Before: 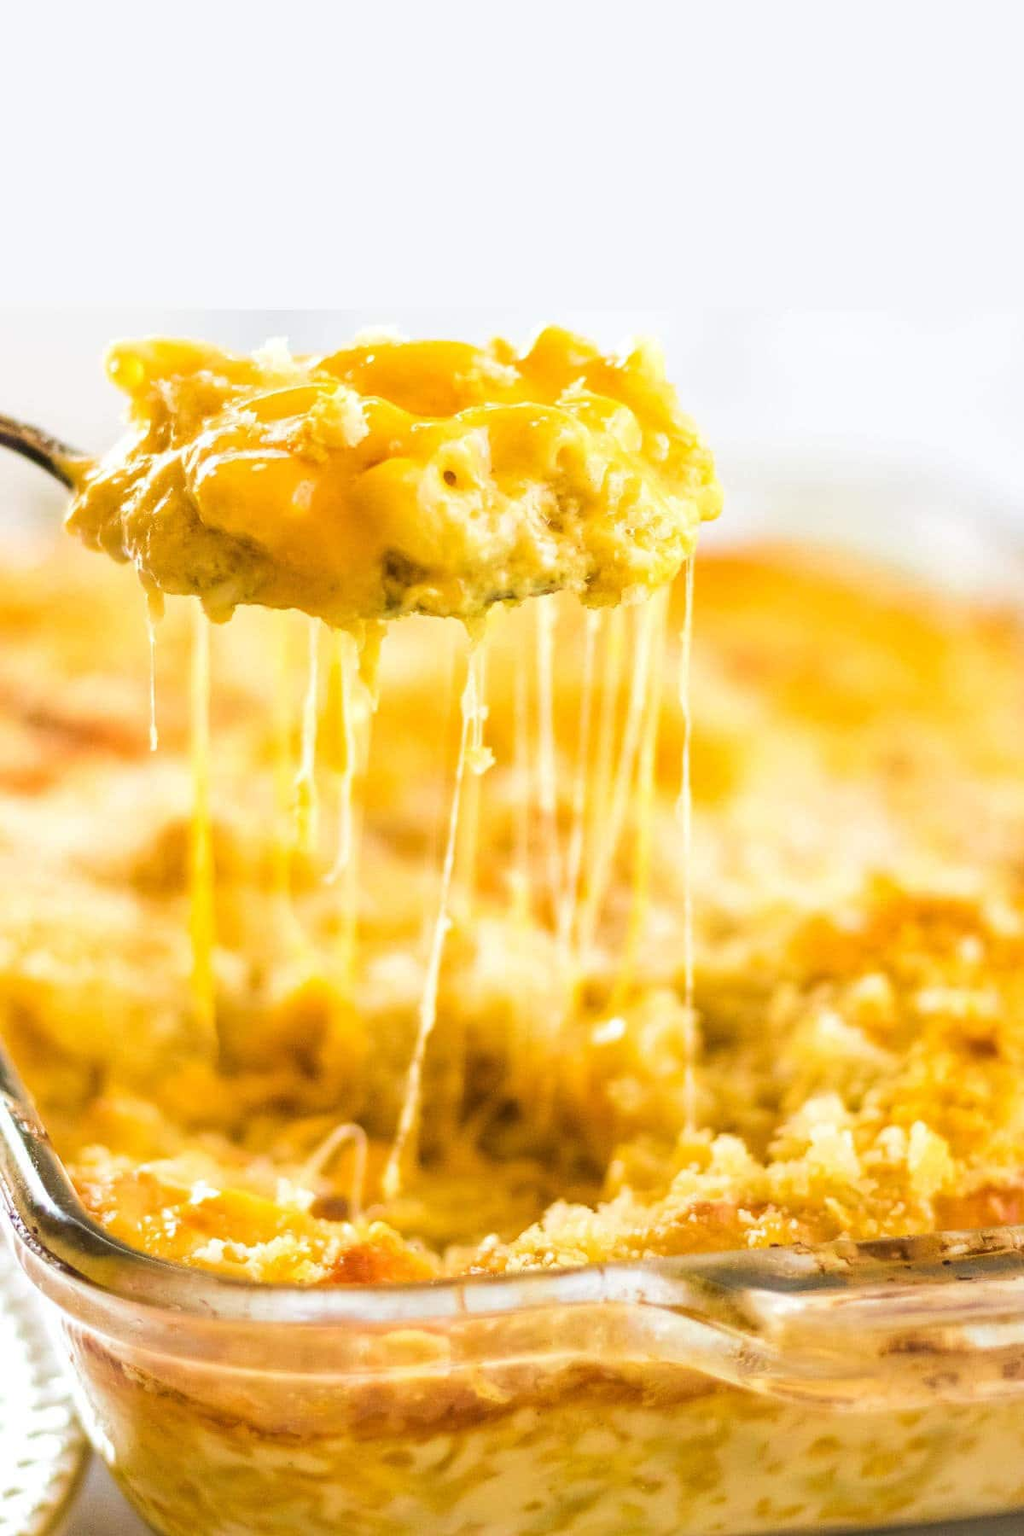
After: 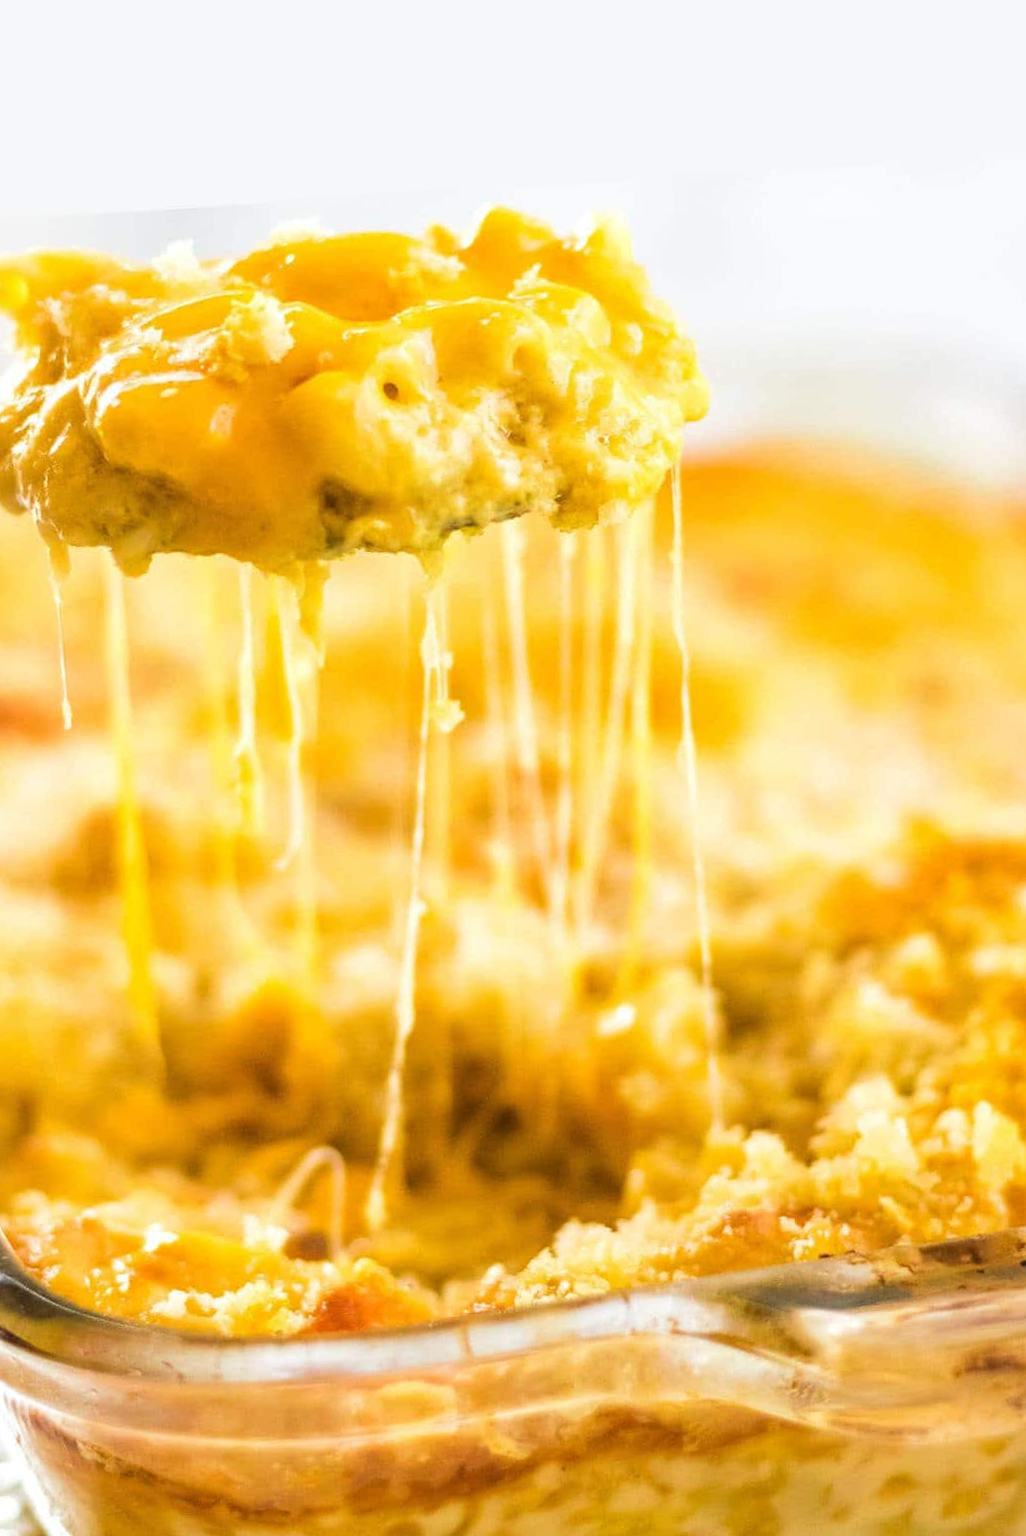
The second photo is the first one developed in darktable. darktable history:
crop and rotate: angle 3.69°, left 5.493%, top 5.708%
